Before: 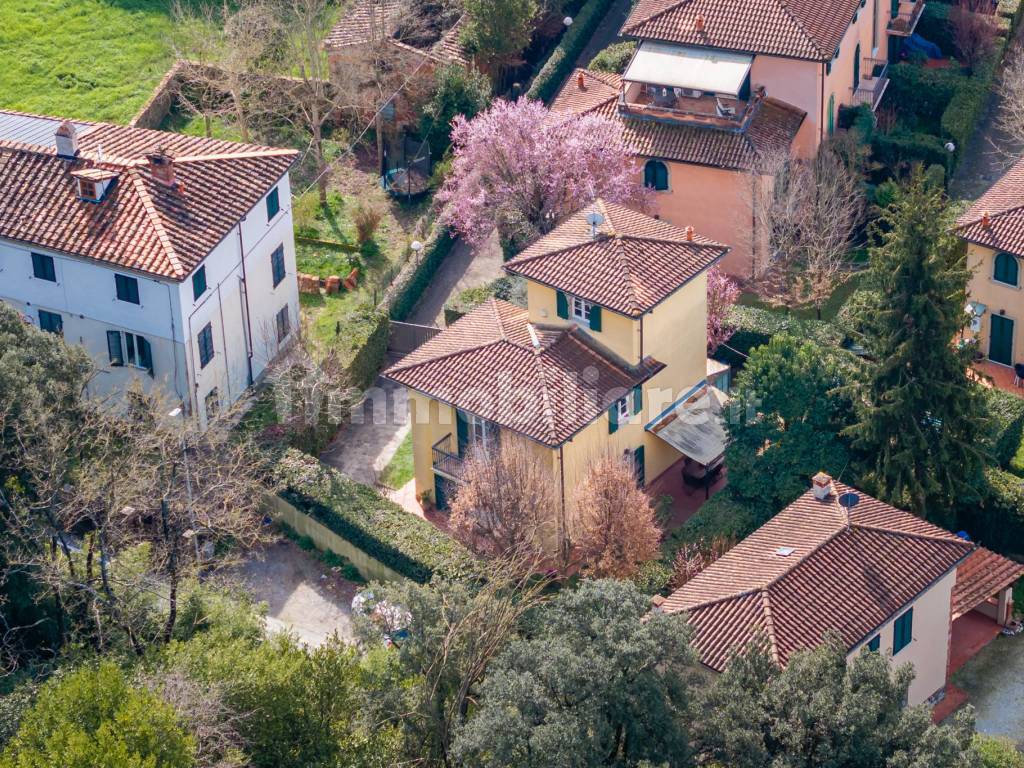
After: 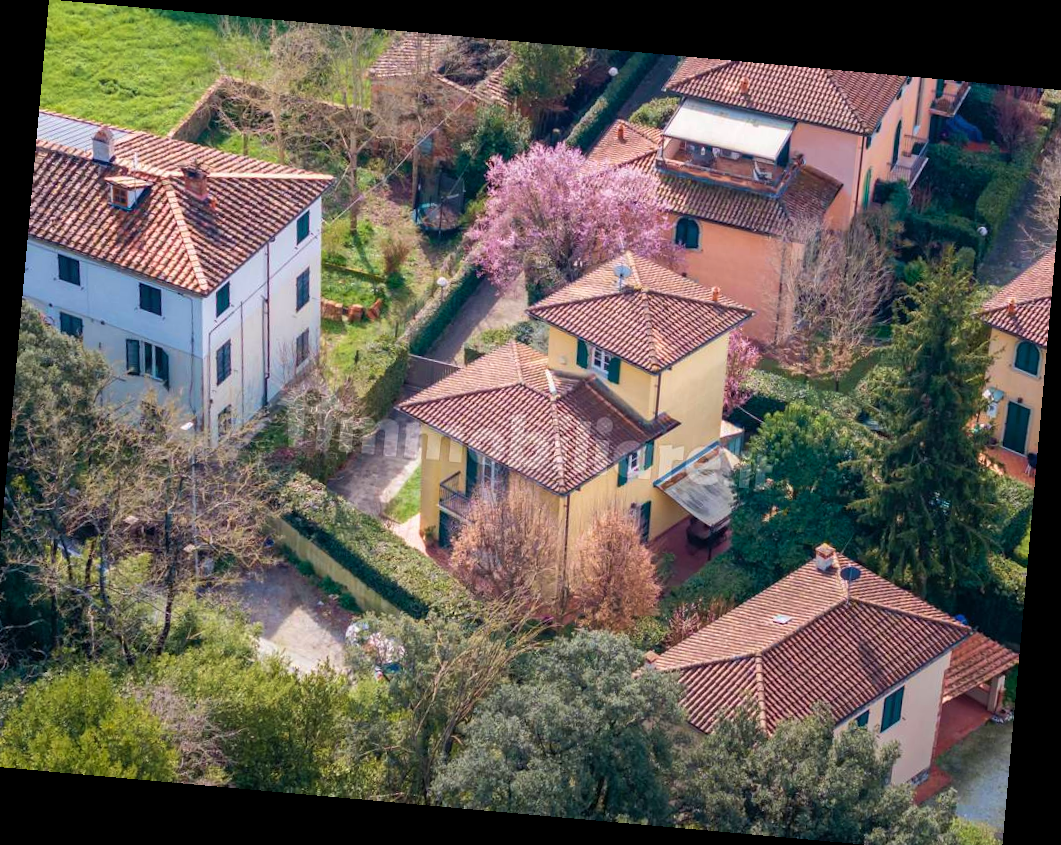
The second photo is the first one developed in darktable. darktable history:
crop and rotate: left 1.774%, right 0.633%, bottom 1.28%
velvia: on, module defaults
rotate and perspective: rotation 5.12°, automatic cropping off
